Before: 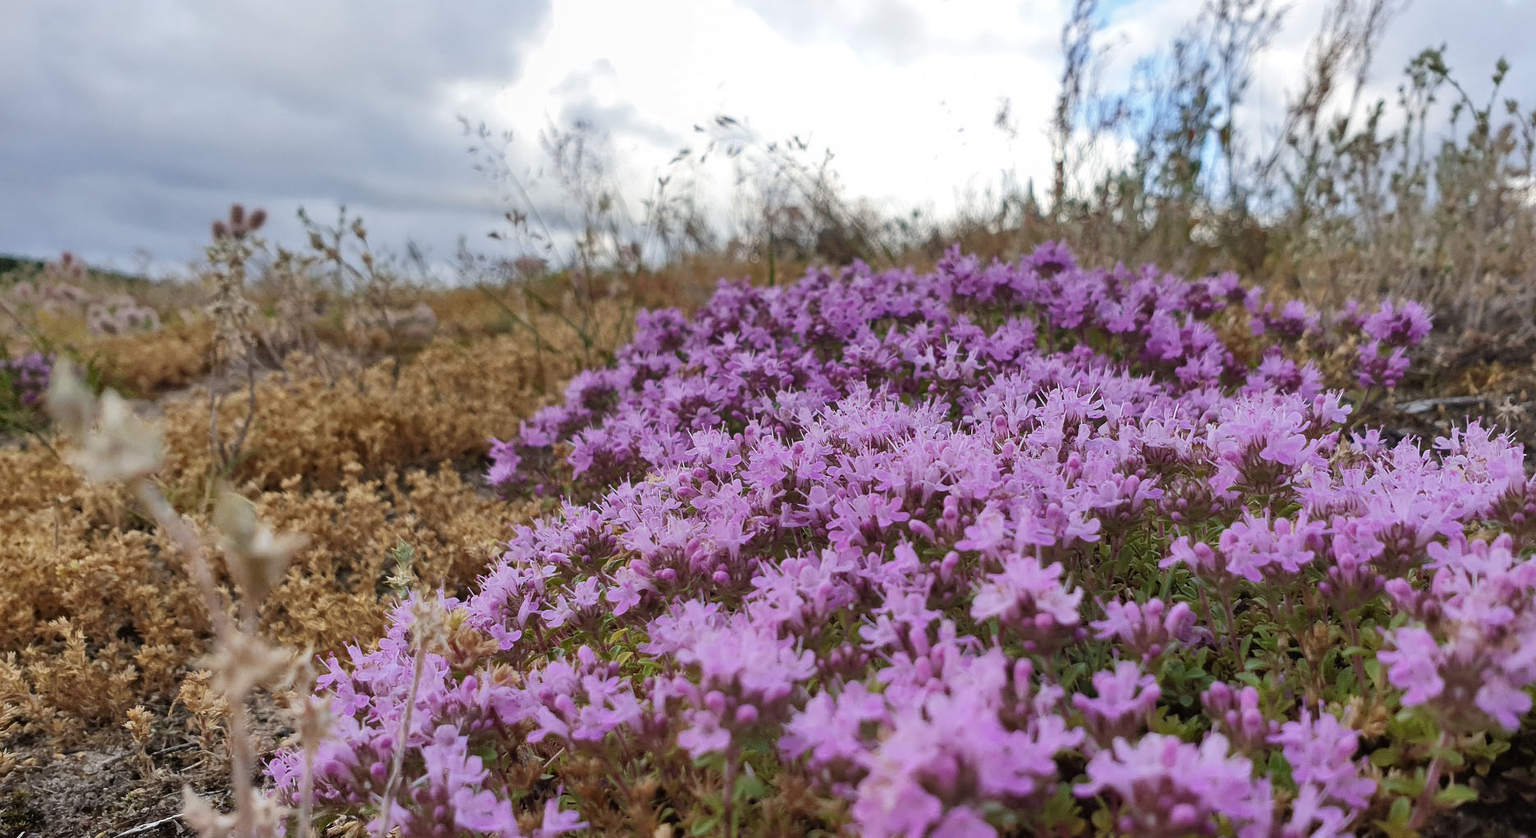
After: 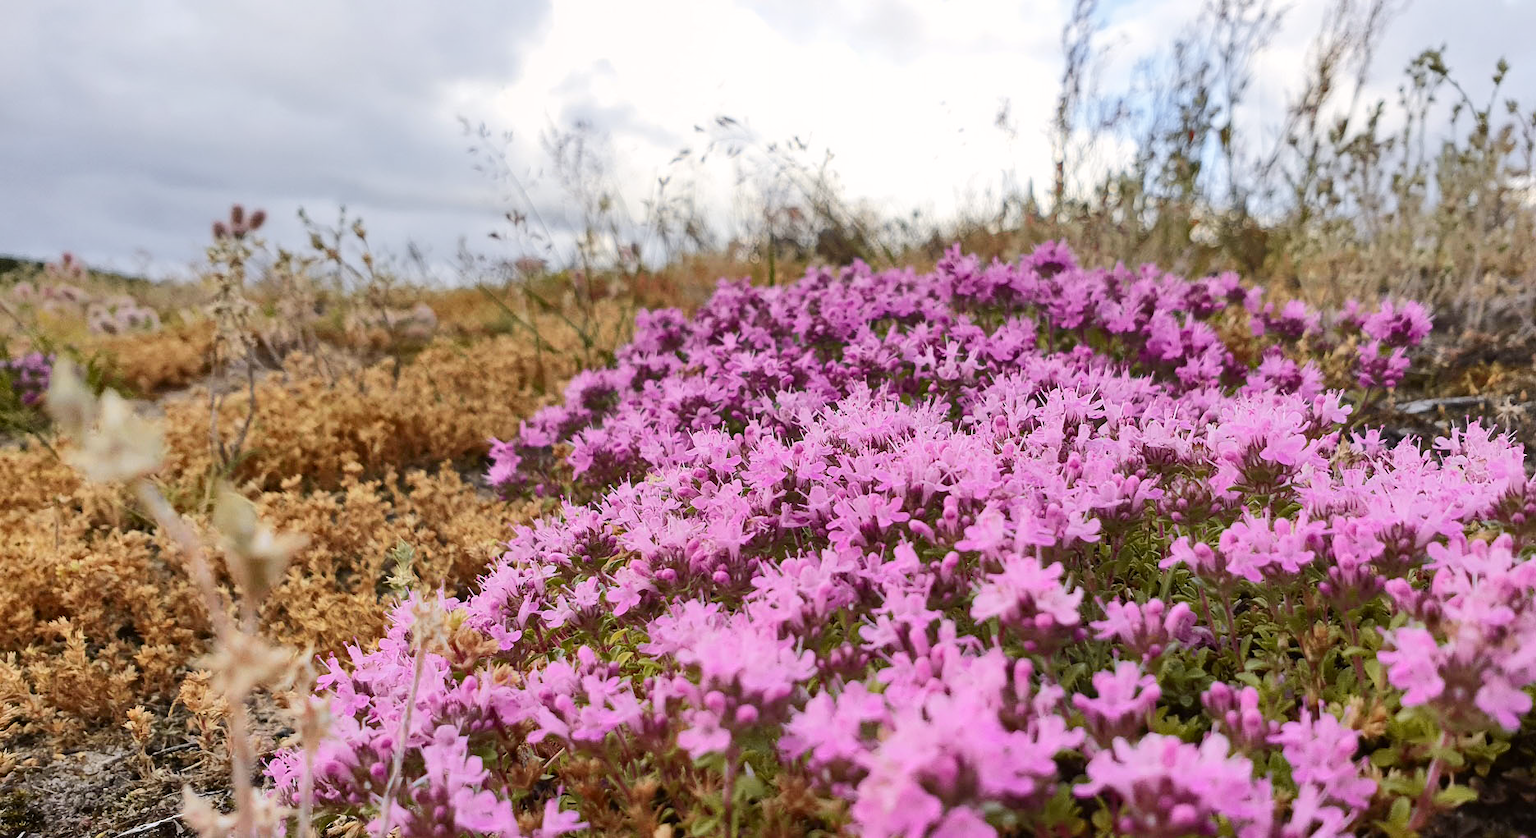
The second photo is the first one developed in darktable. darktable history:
tone curve: curves: ch0 [(0, 0) (0.239, 0.248) (0.508, 0.606) (0.828, 0.878) (1, 1)]; ch1 [(0, 0) (0.401, 0.42) (0.442, 0.47) (0.492, 0.498) (0.511, 0.516) (0.555, 0.586) (0.681, 0.739) (1, 1)]; ch2 [(0, 0) (0.411, 0.433) (0.5, 0.504) (0.545, 0.574) (1, 1)], color space Lab, independent channels, preserve colors none
